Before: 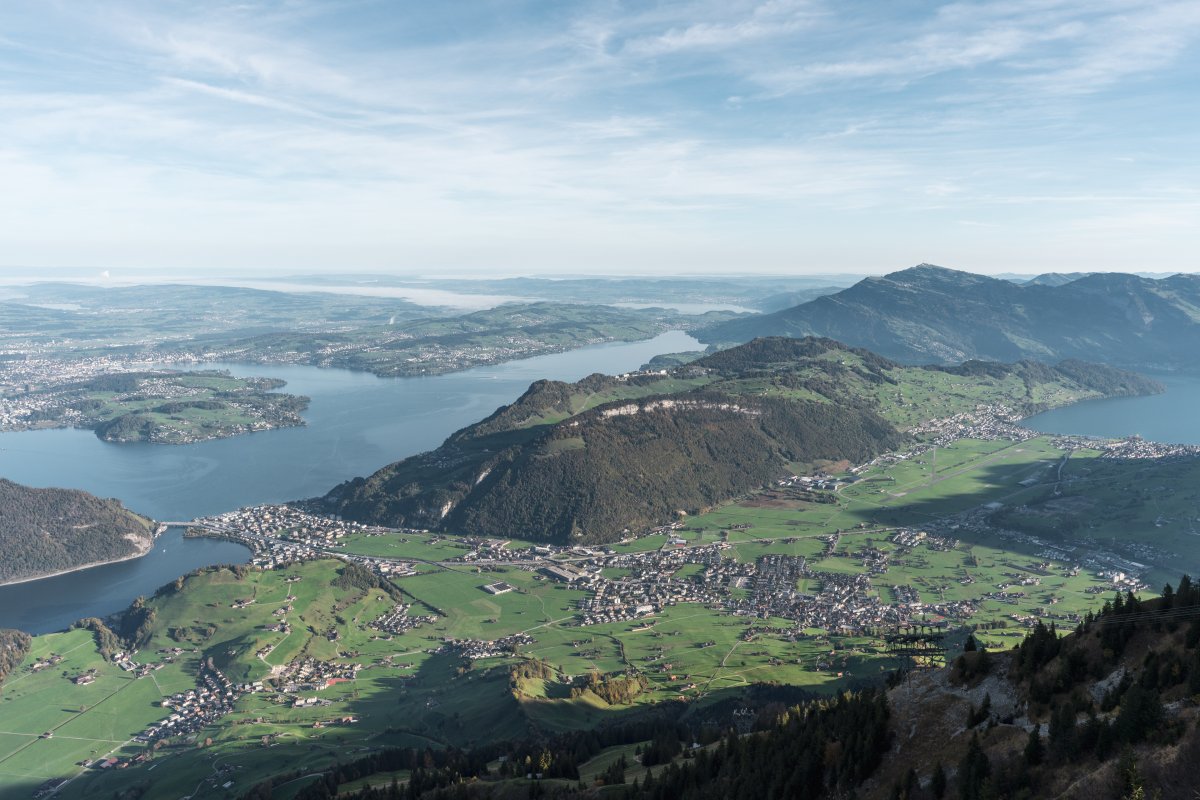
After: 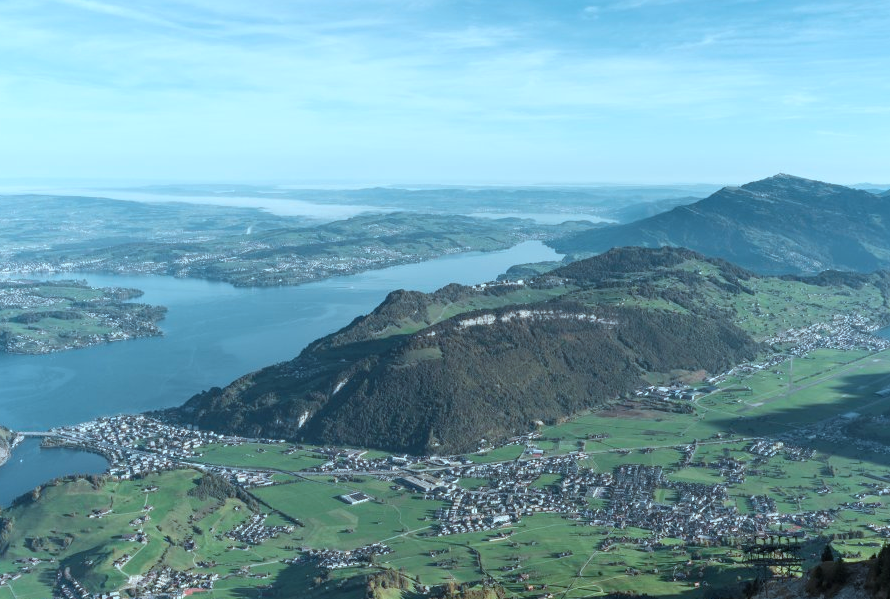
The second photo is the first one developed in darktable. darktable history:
color correction: highlights a* -11.88, highlights b* -15.34
crop and rotate: left 11.999%, top 11.342%, right 13.808%, bottom 13.761%
